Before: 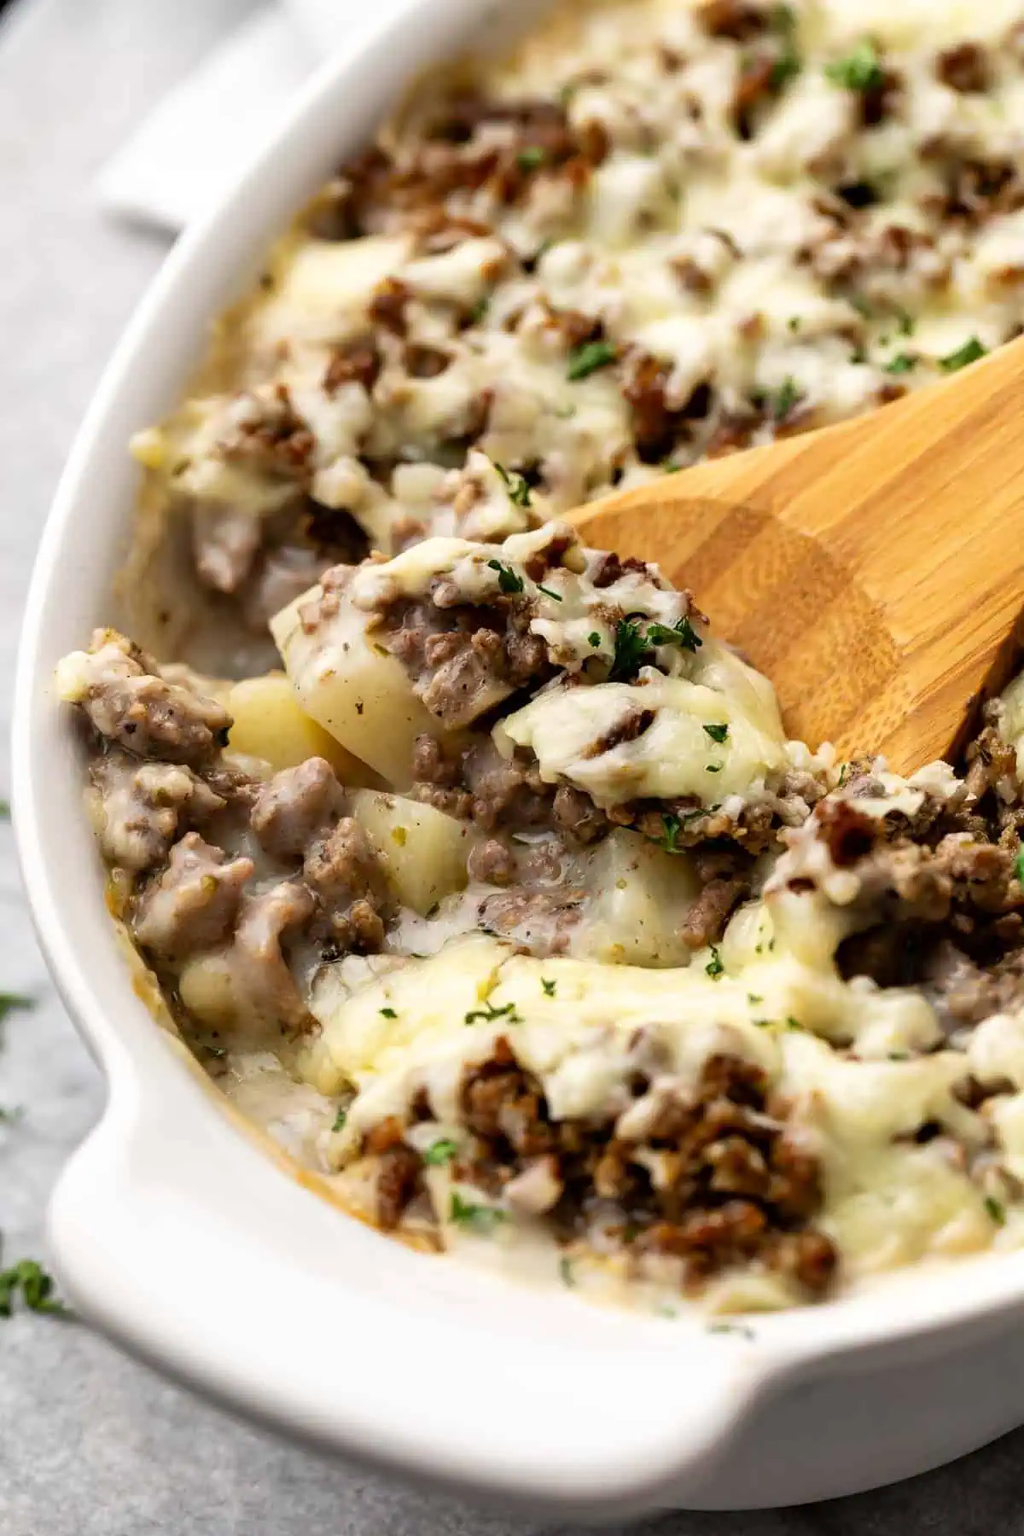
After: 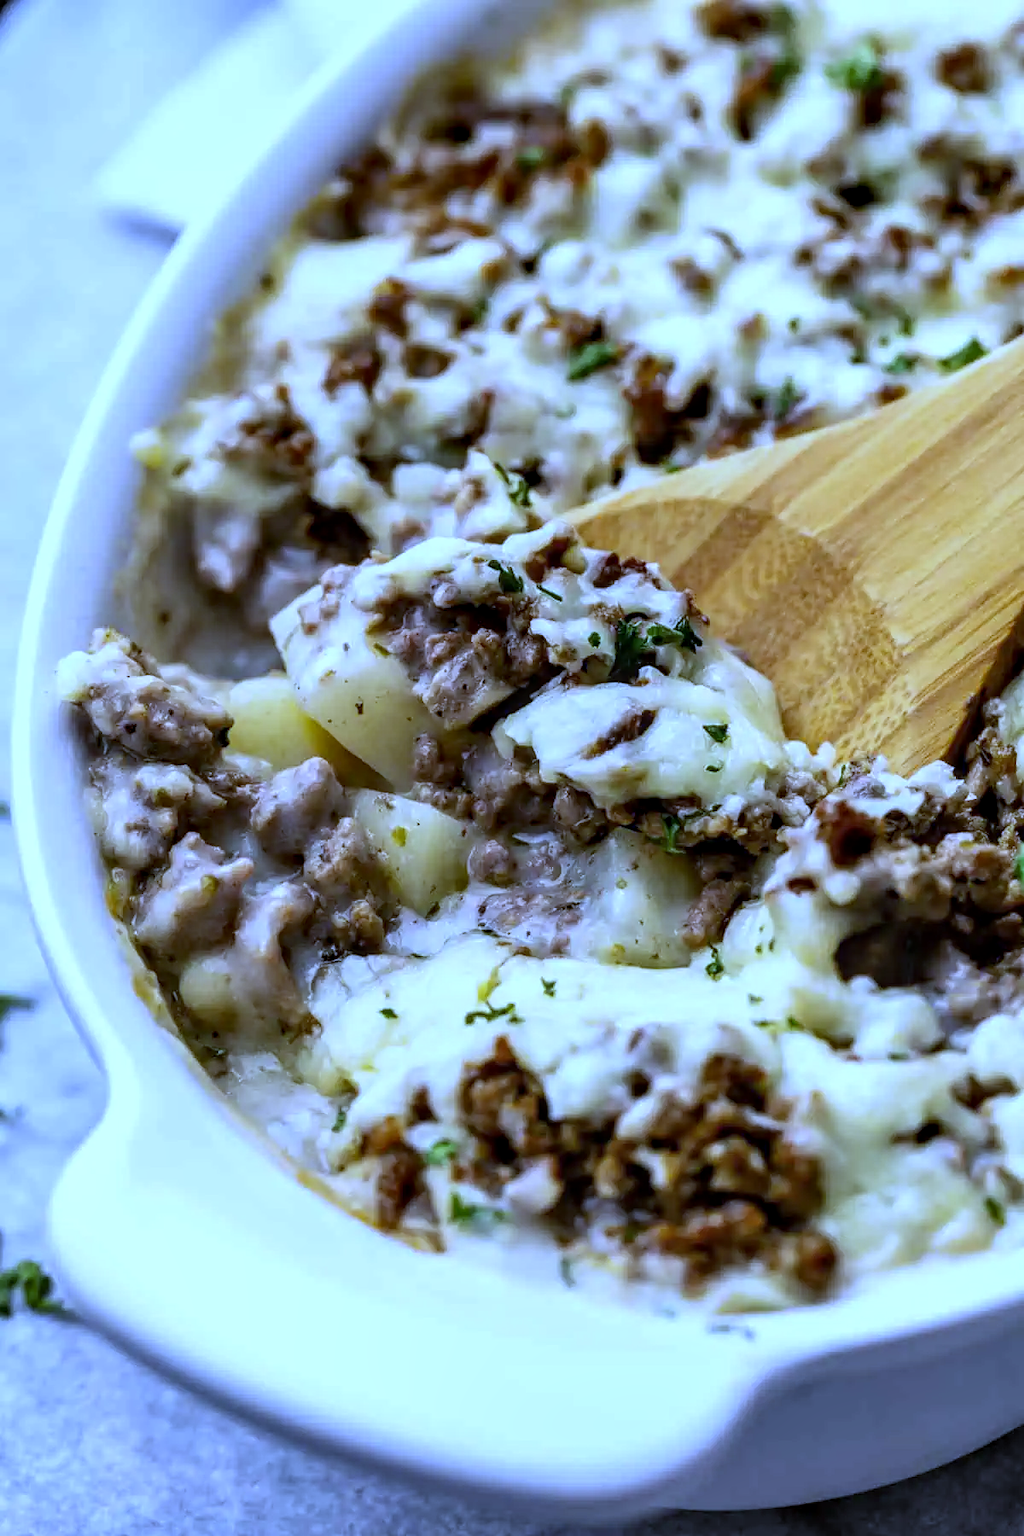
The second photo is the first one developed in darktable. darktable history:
white balance: red 0.766, blue 1.537
local contrast: detail 130%
